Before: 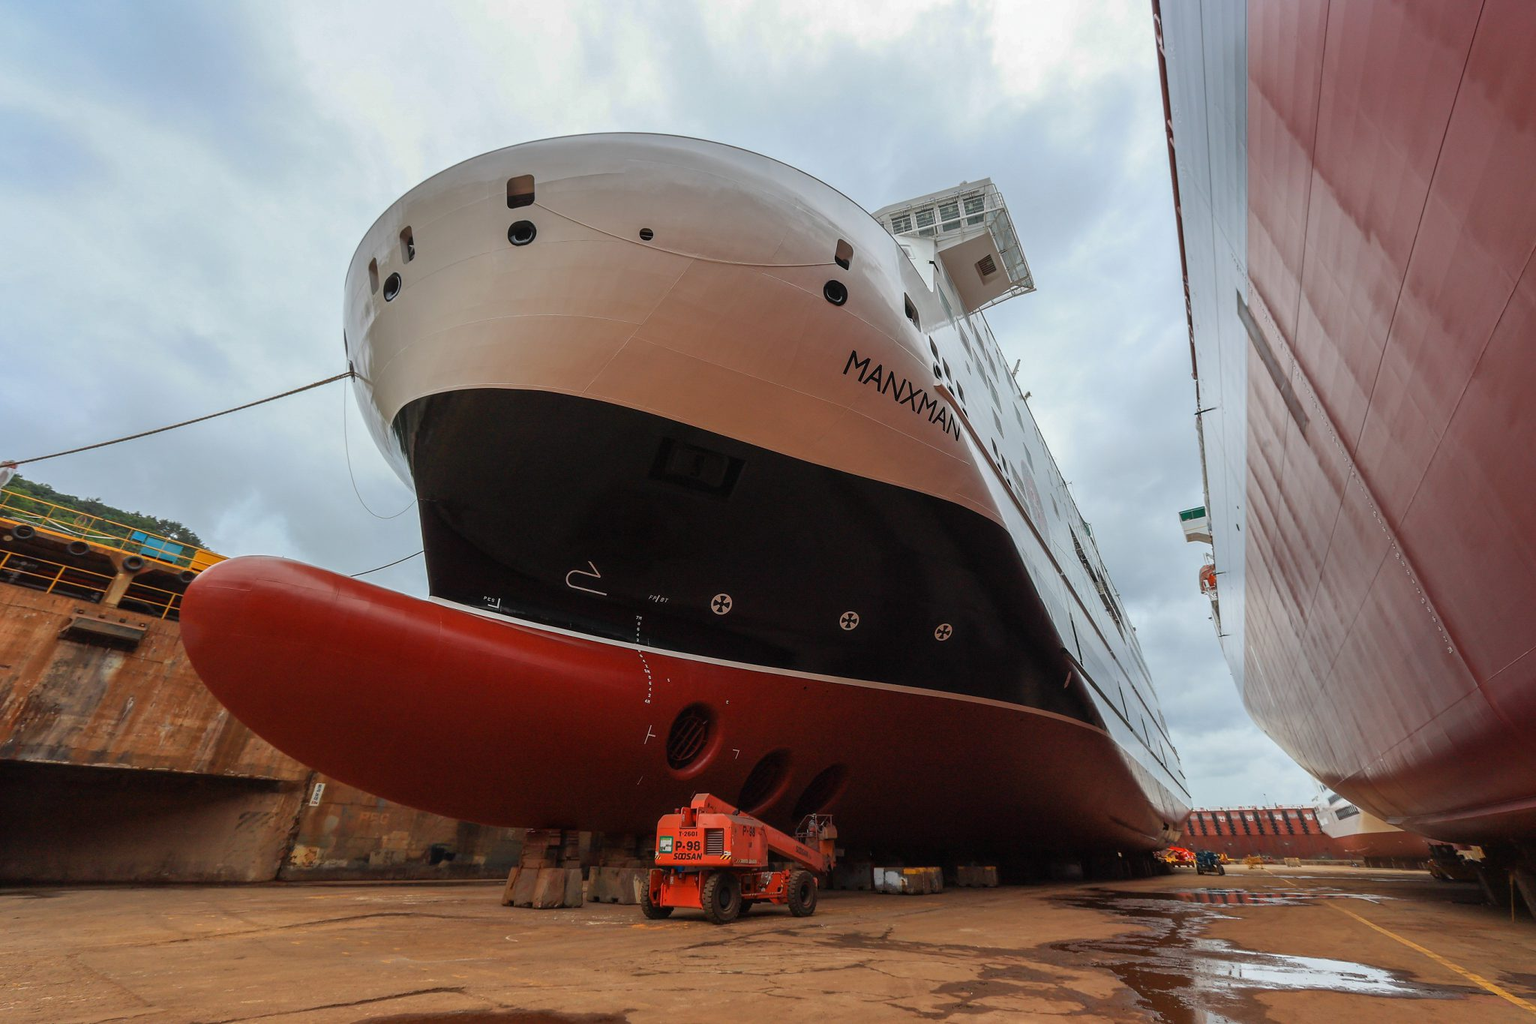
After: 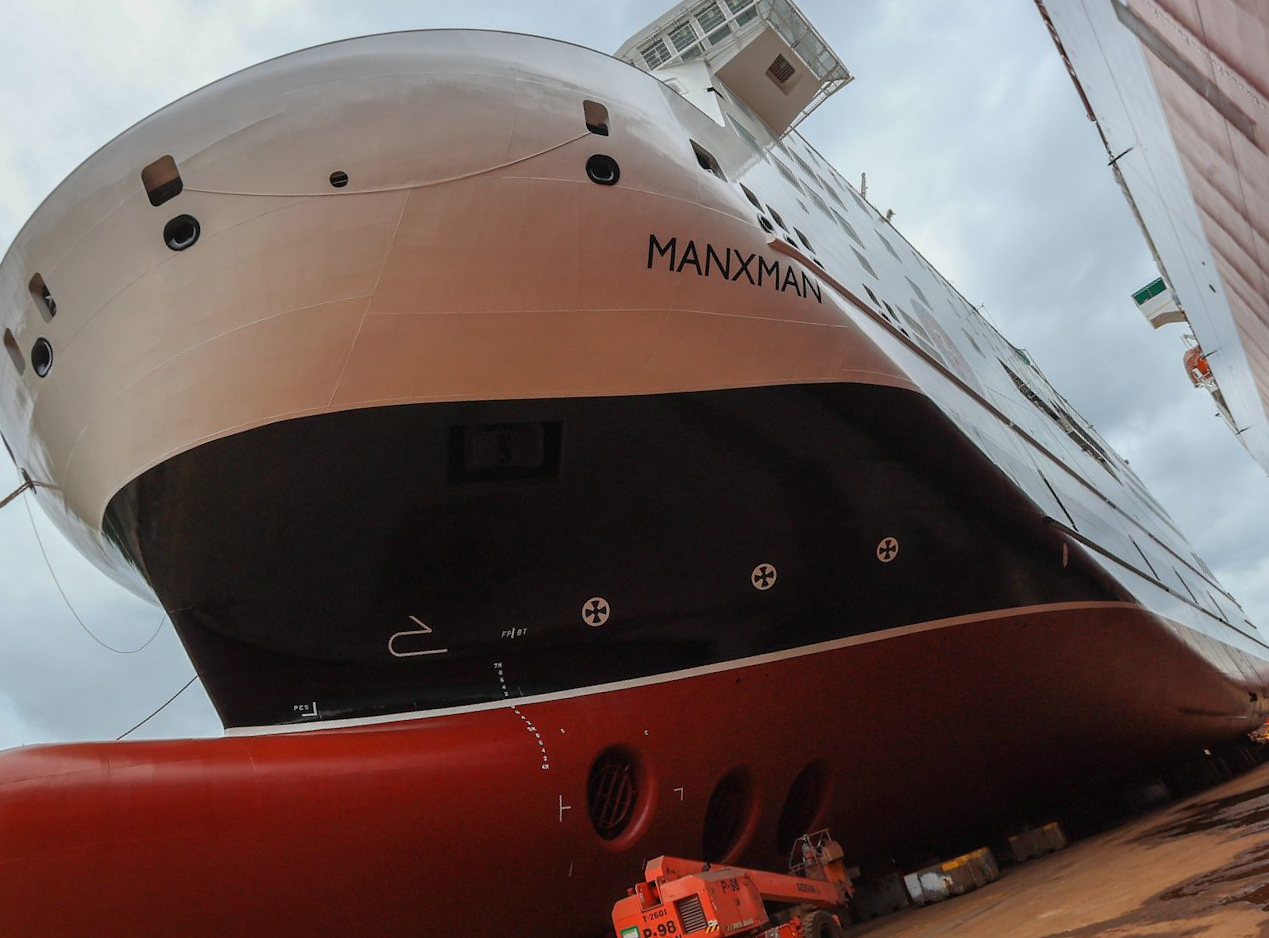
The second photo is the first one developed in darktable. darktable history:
crop and rotate: angle 19.23°, left 6.915%, right 3.947%, bottom 1.061%
